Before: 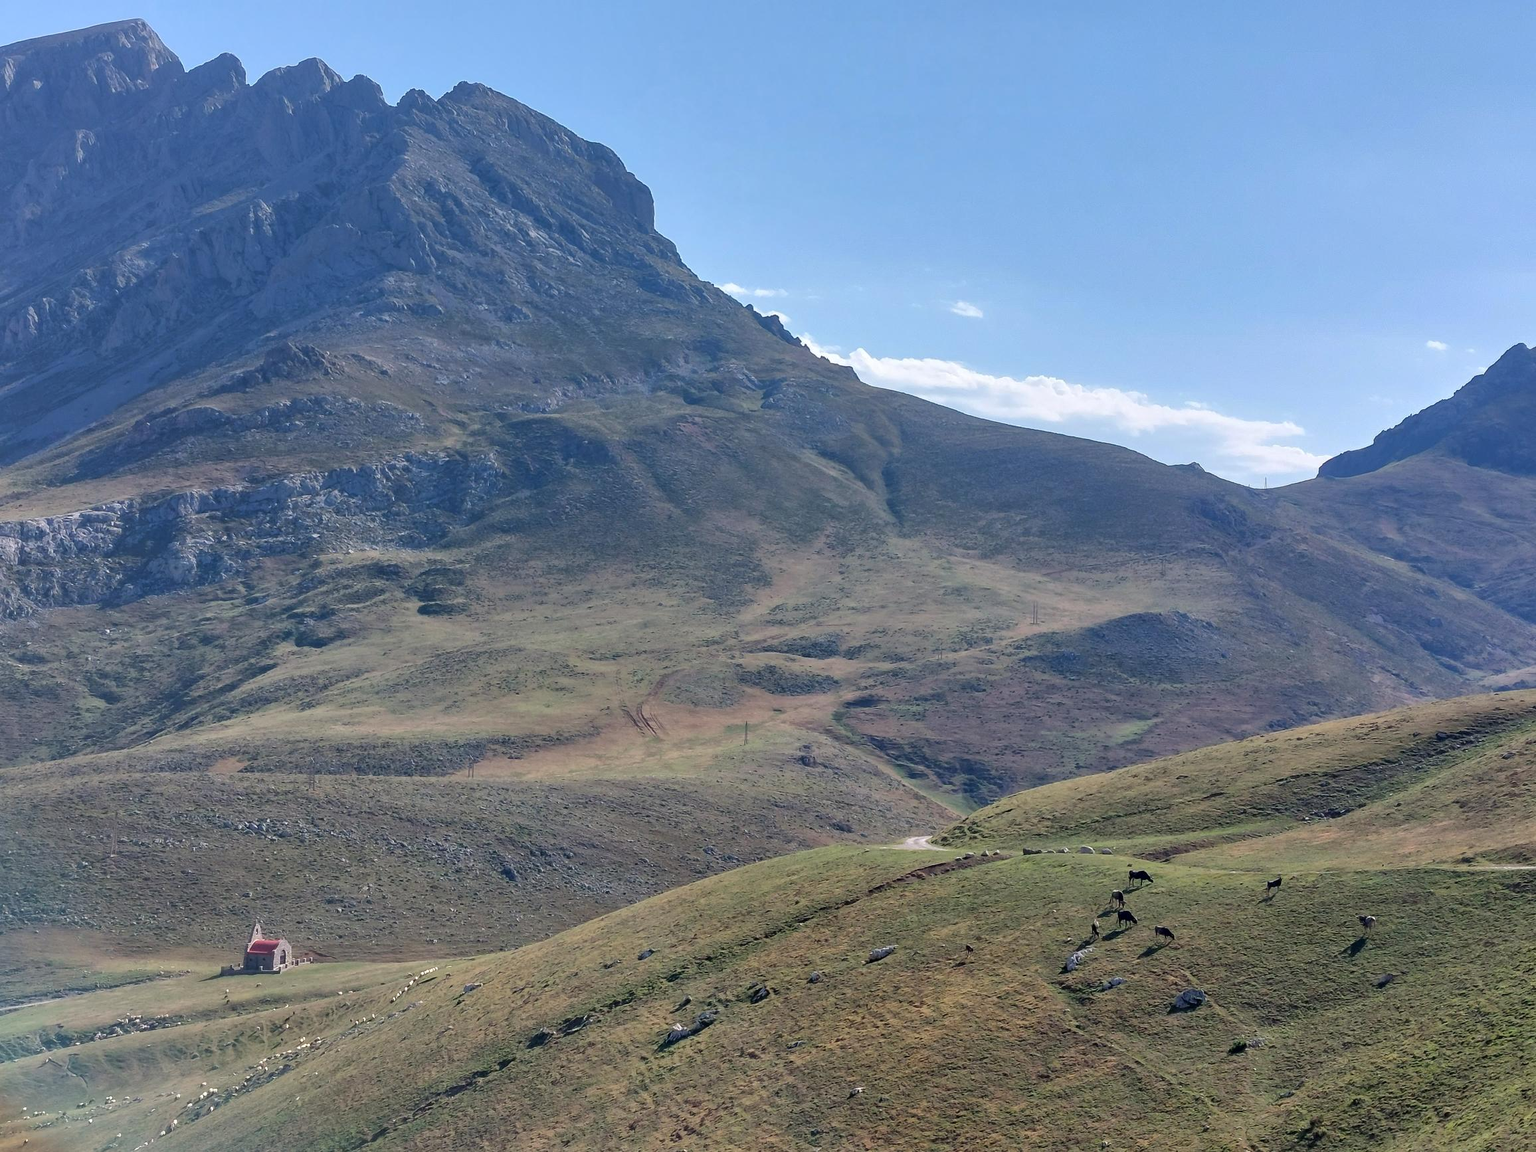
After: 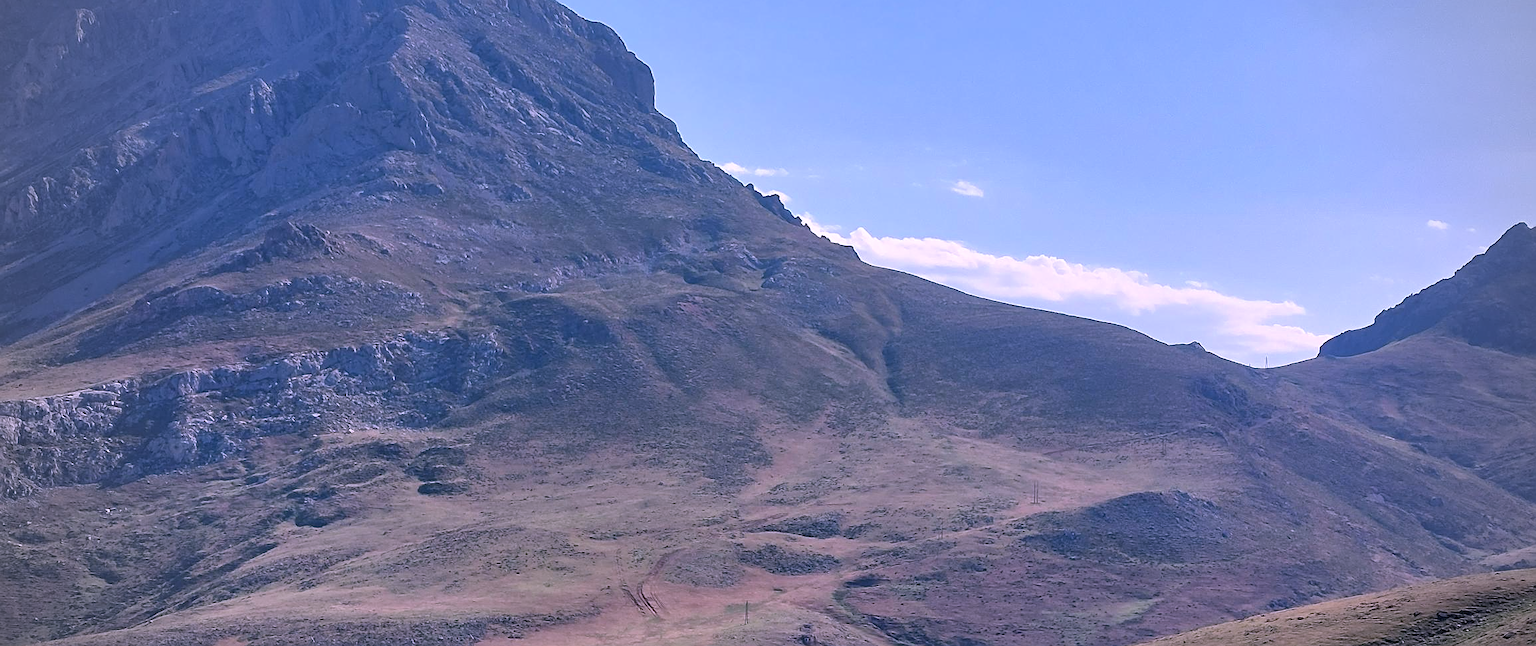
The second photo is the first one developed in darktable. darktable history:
white balance: red 1, blue 1
crop and rotate: top 10.605%, bottom 33.274%
color correction: highlights a* 15.46, highlights b* -20.56
sharpen: on, module defaults
vignetting: fall-off start 74.49%, fall-off radius 65.9%, brightness -0.628, saturation -0.68
shadows and highlights: radius 331.84, shadows 53.55, highlights -100, compress 94.63%, highlights color adjustment 73.23%, soften with gaussian
